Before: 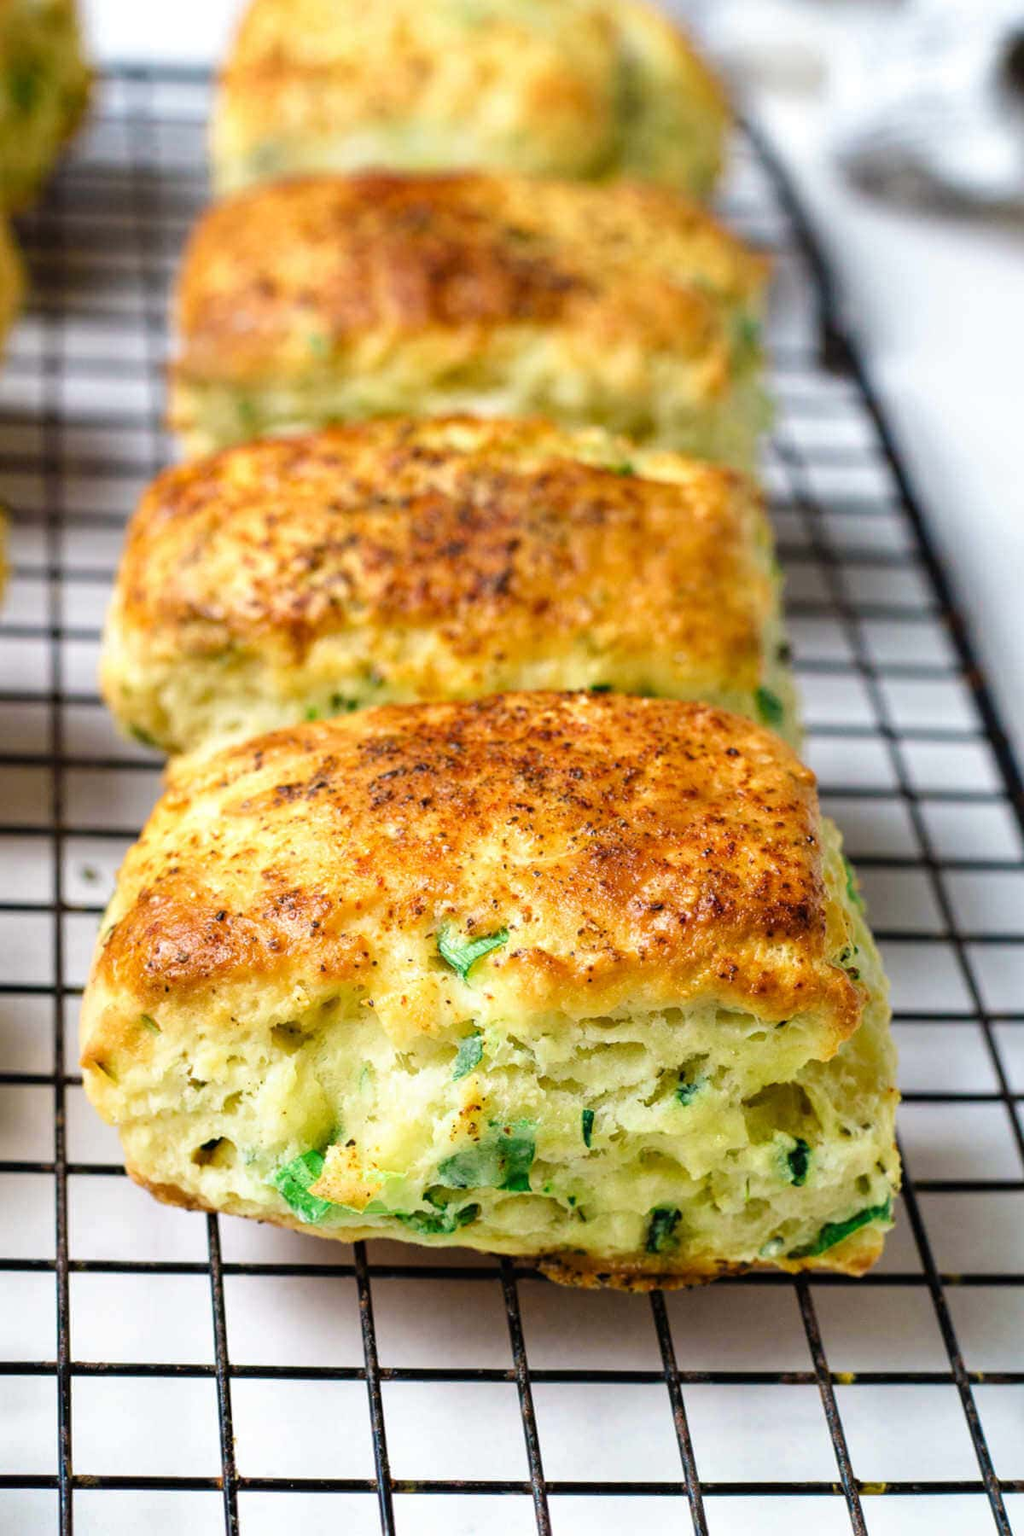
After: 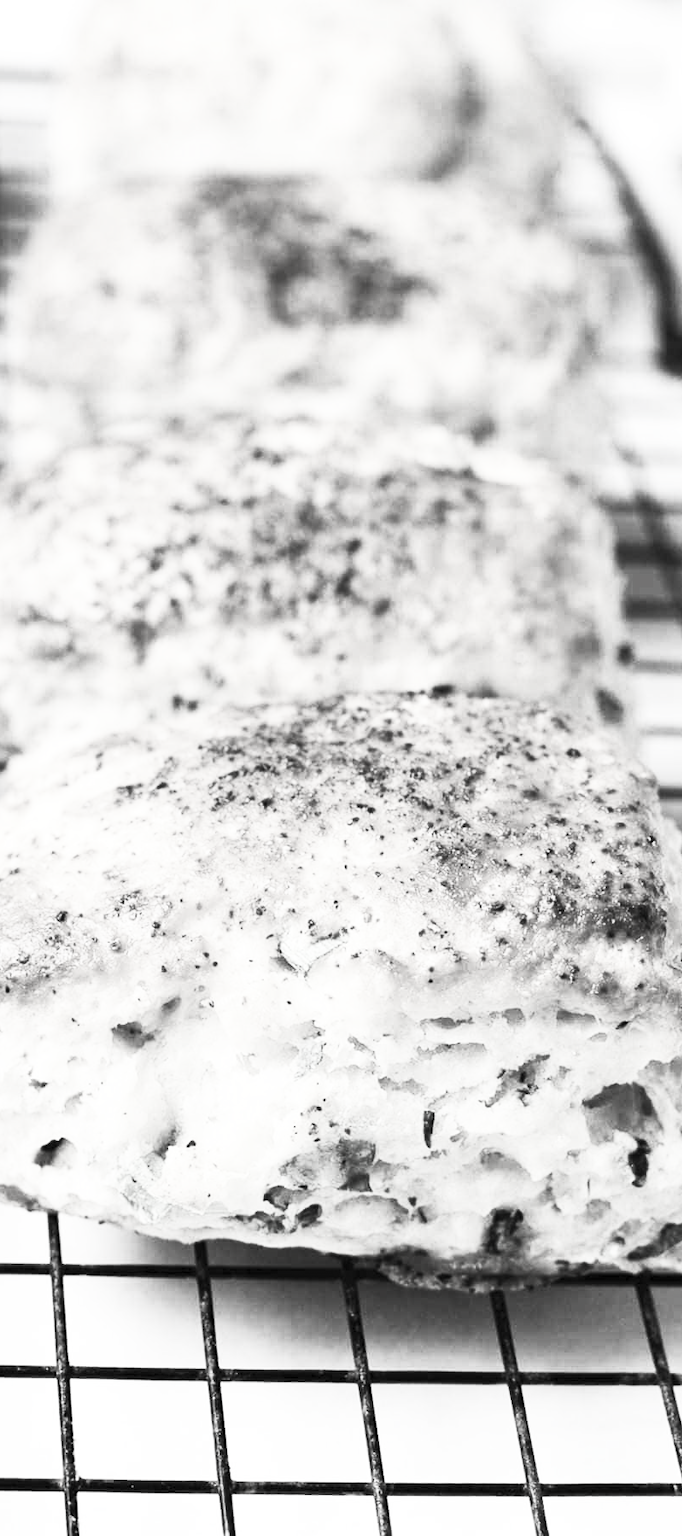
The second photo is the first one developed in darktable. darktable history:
crop and rotate: left 15.625%, right 17.766%
contrast brightness saturation: contrast 0.543, brightness 0.468, saturation -0.988
